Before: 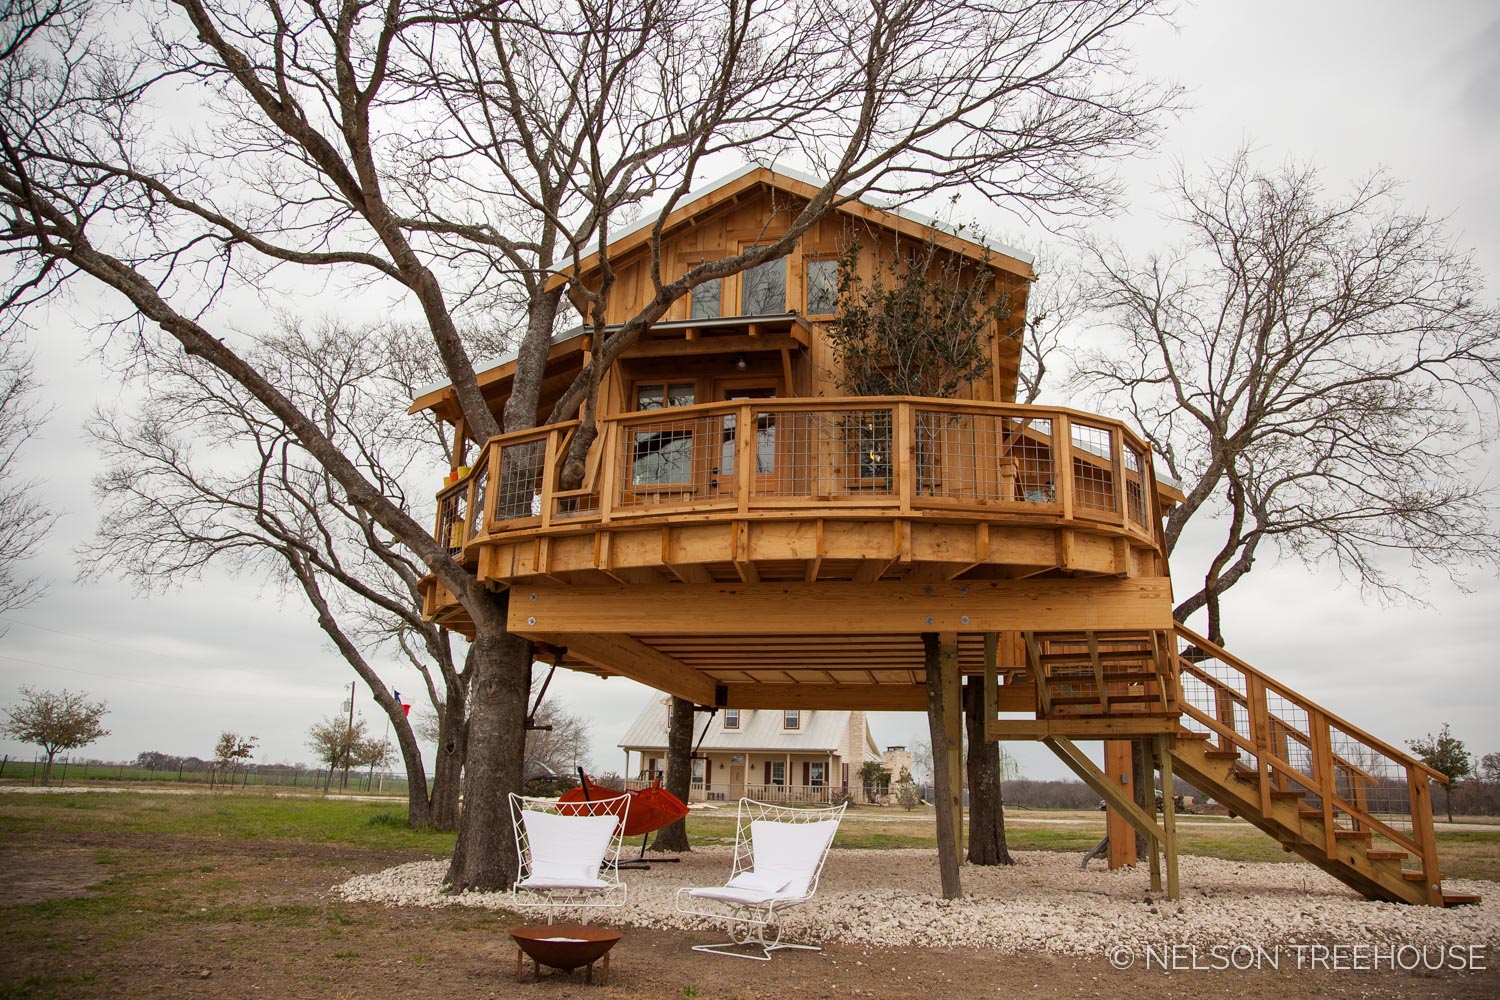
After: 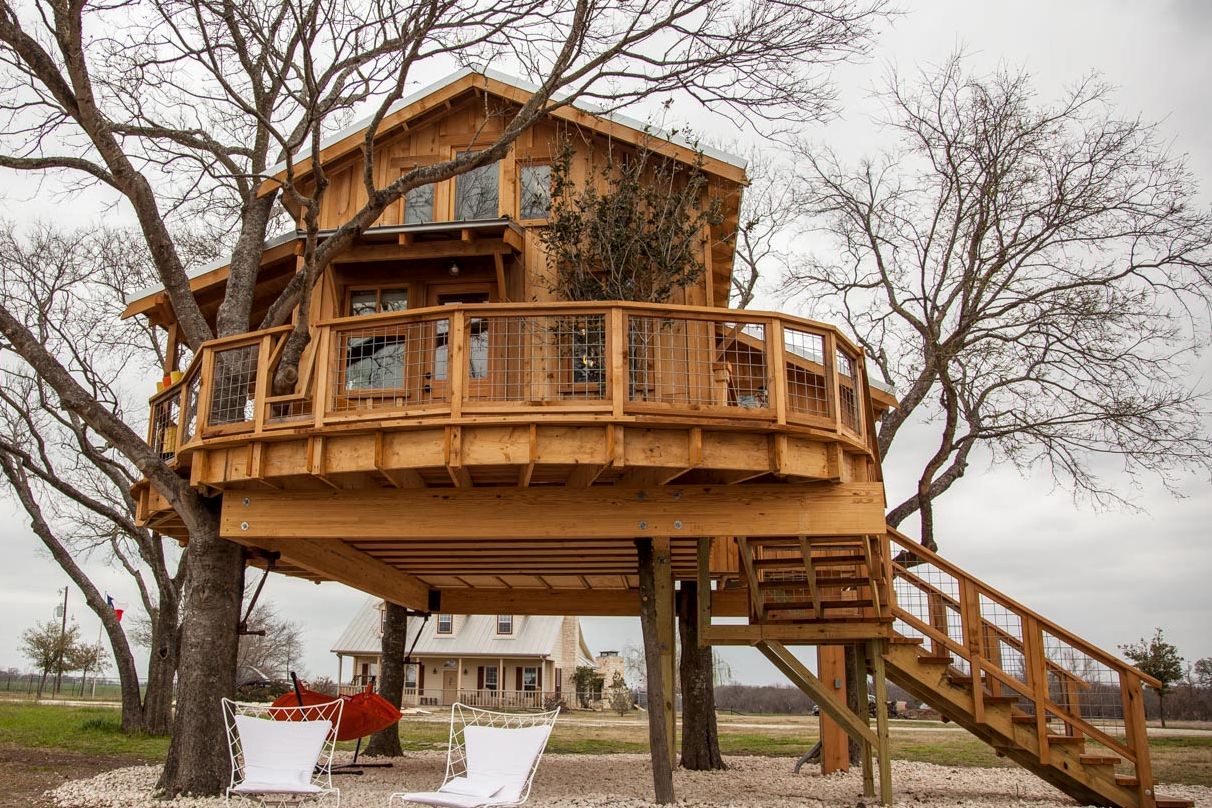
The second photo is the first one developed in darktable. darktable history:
local contrast: on, module defaults
crop: left 19.159%, top 9.58%, bottom 9.58%
